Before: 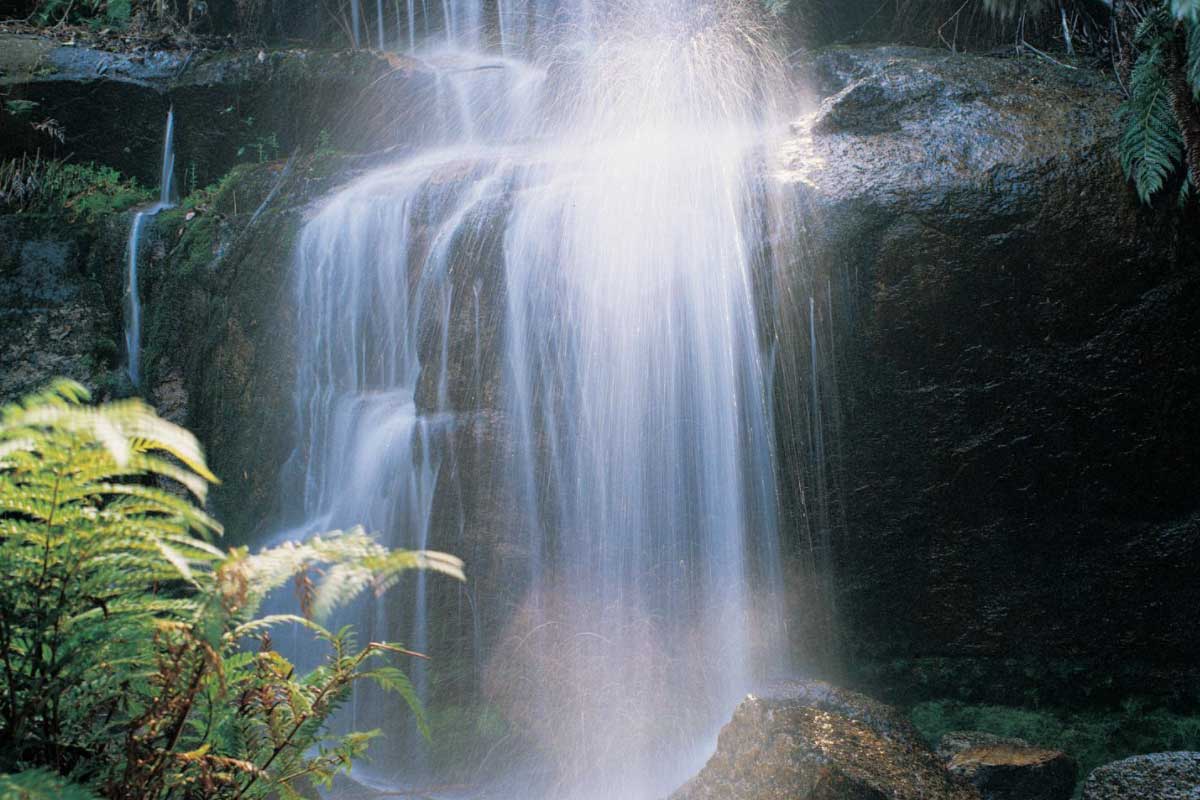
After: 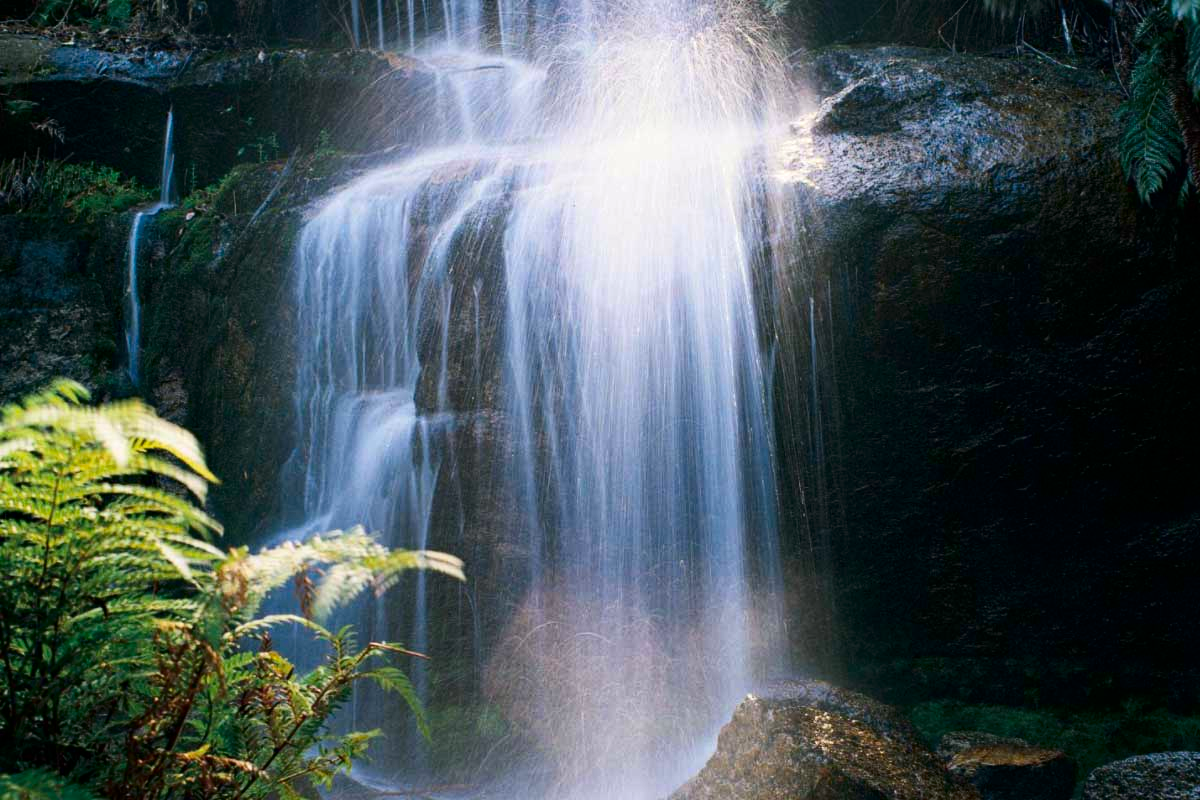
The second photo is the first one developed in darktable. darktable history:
contrast brightness saturation: contrast 0.19, brightness -0.11, saturation 0.21
haze removal: compatibility mode true, adaptive false
